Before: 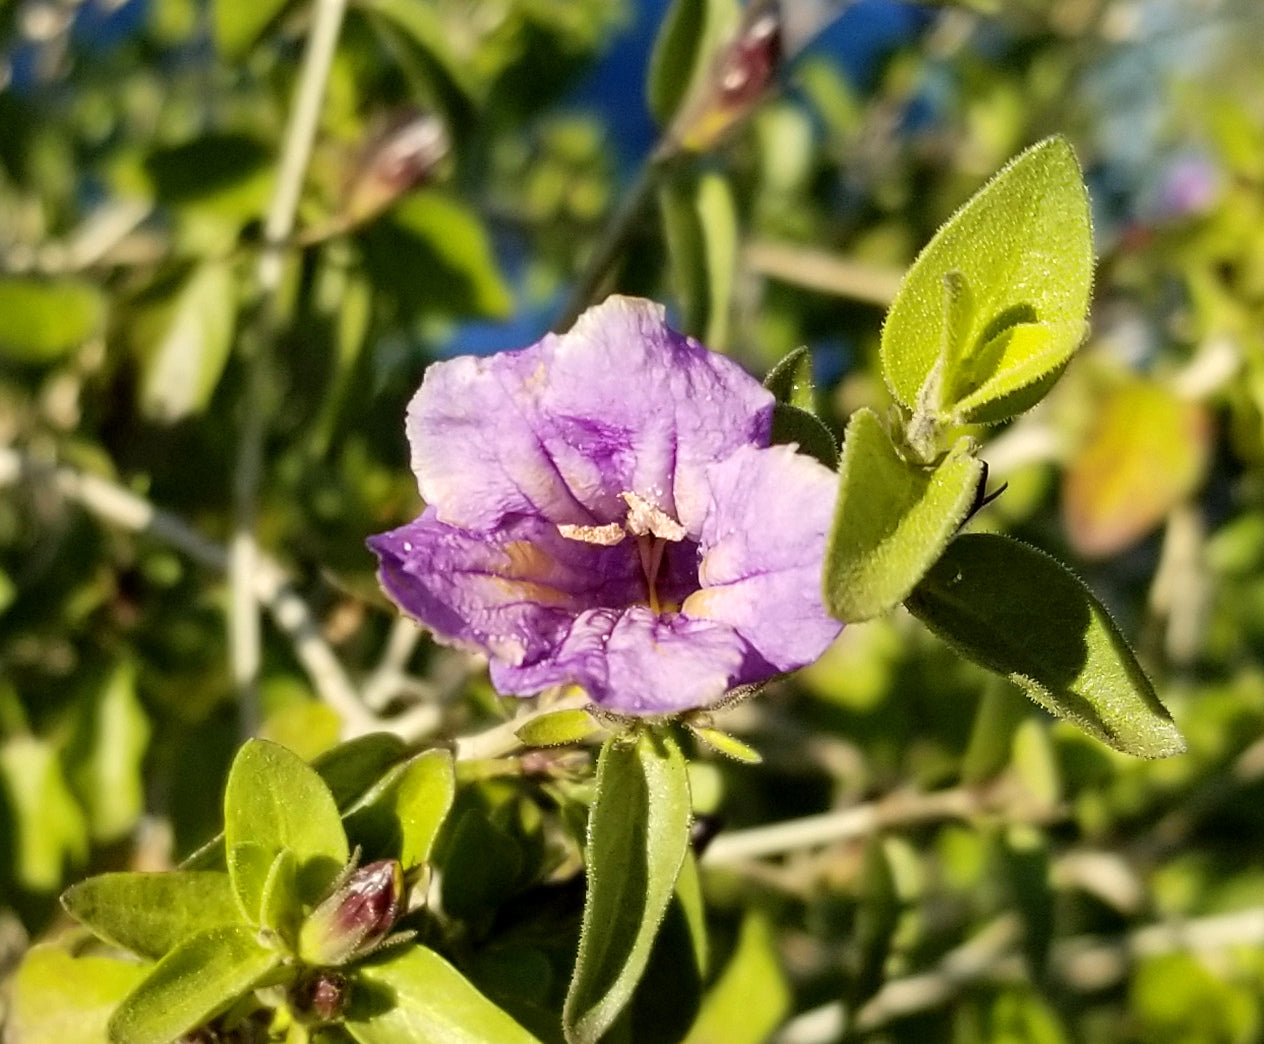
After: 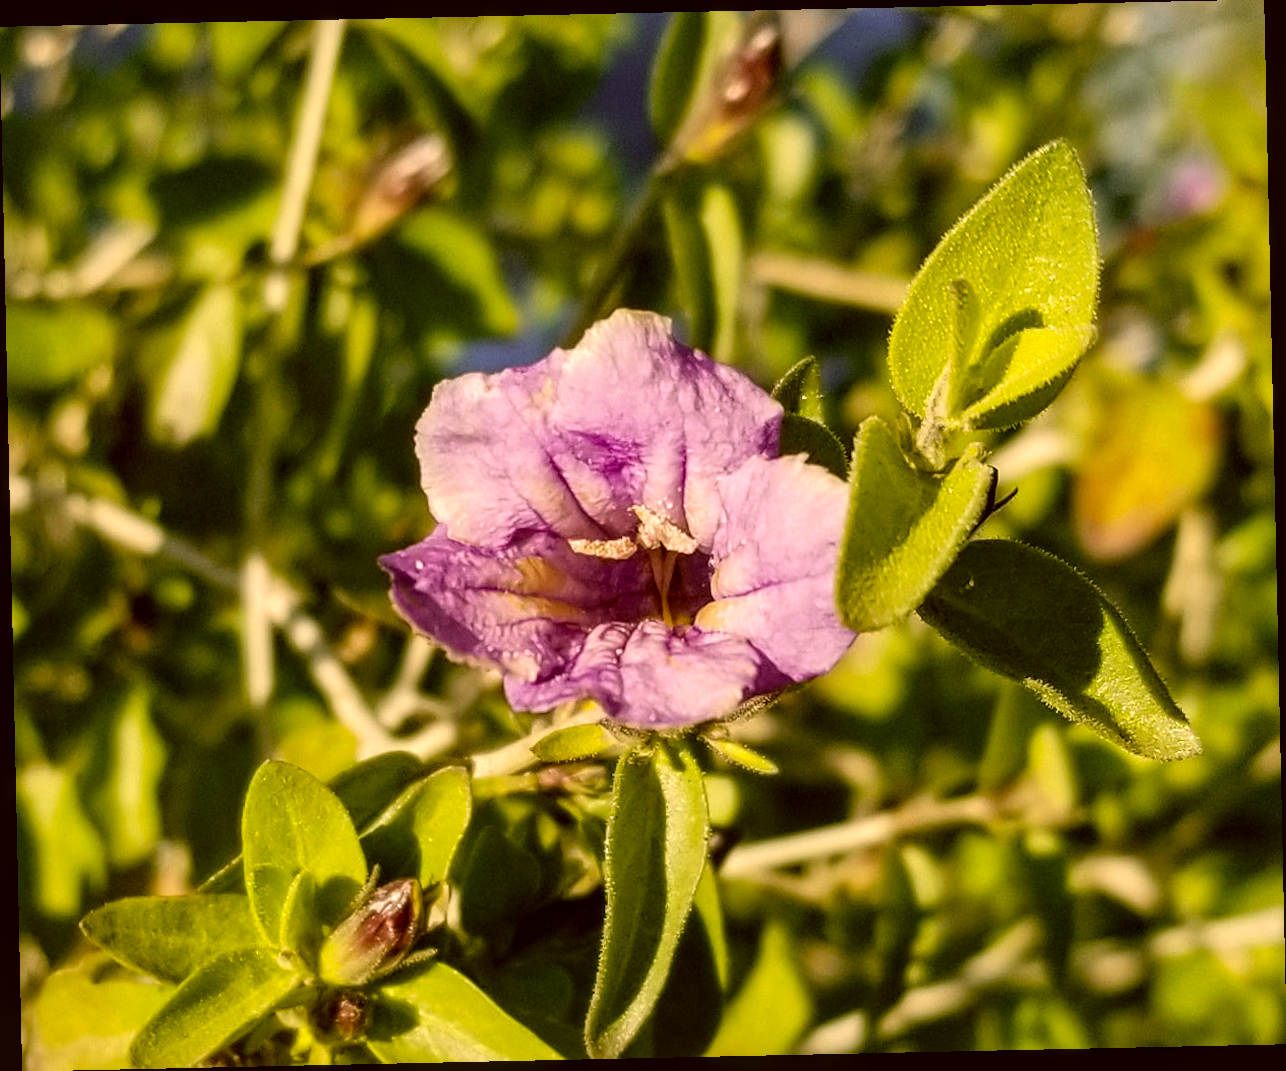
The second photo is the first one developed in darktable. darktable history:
color correction: highlights a* 8.98, highlights b* 15.09, shadows a* -0.49, shadows b* 26.52
rotate and perspective: rotation -1.24°, automatic cropping off
local contrast: on, module defaults
